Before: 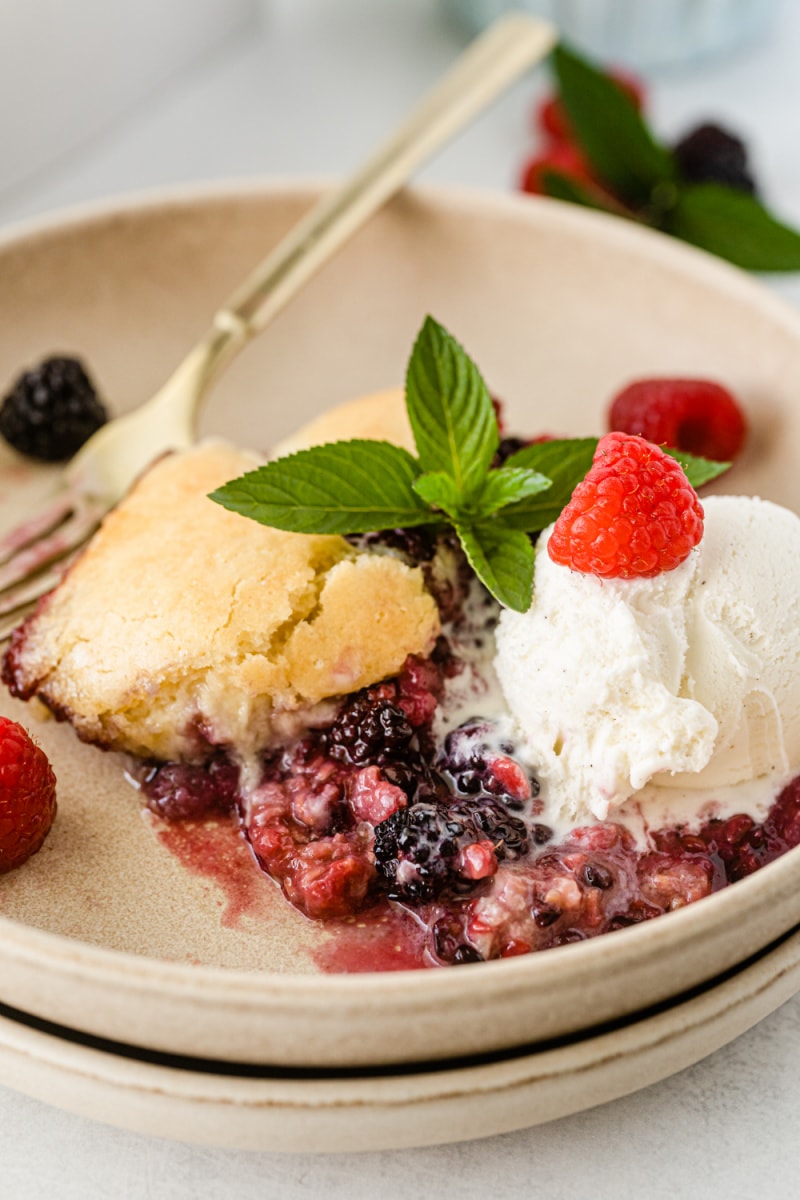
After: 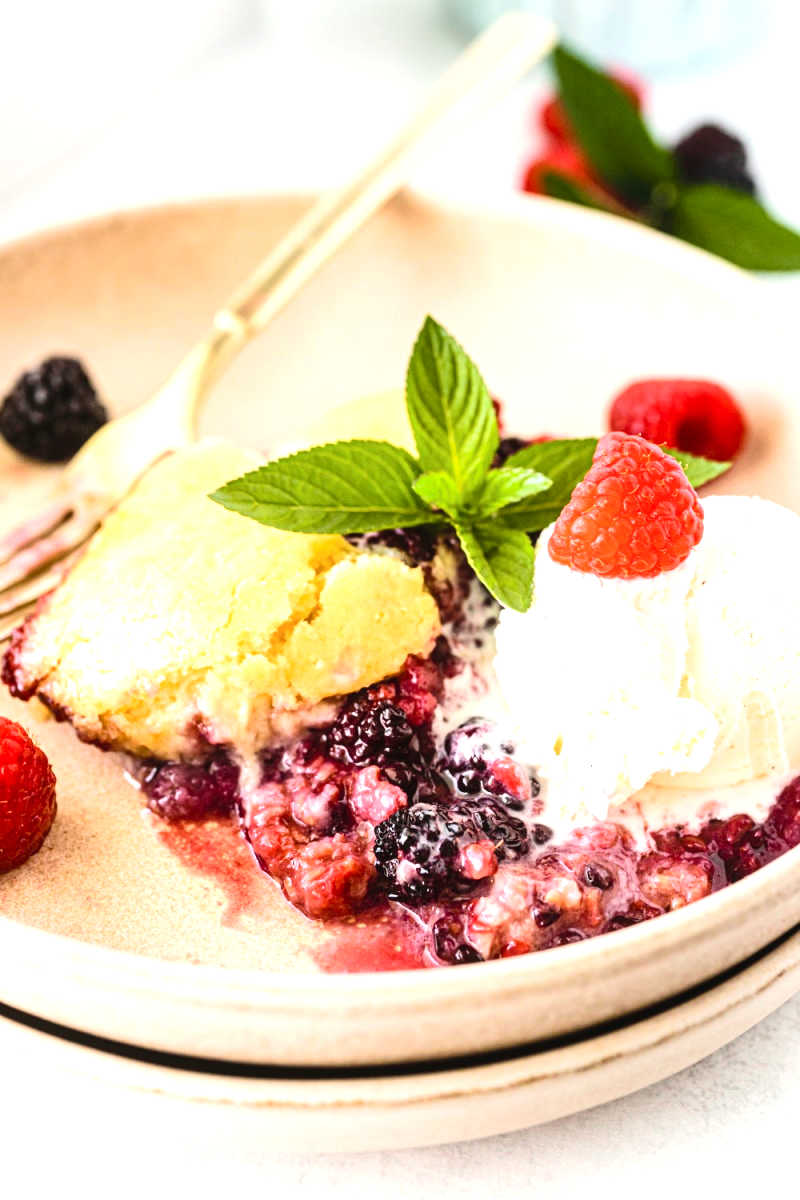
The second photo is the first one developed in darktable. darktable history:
exposure: black level correction 0, exposure 1.106 EV, compensate highlight preservation false
tone curve: curves: ch0 [(0, 0.023) (0.217, 0.19) (0.754, 0.801) (1, 0.977)]; ch1 [(0, 0) (0.392, 0.398) (0.5, 0.5) (0.521, 0.528) (0.56, 0.577) (1, 1)]; ch2 [(0, 0) (0.5, 0.5) (0.579, 0.561) (0.65, 0.657) (1, 1)], color space Lab, independent channels, preserve colors none
